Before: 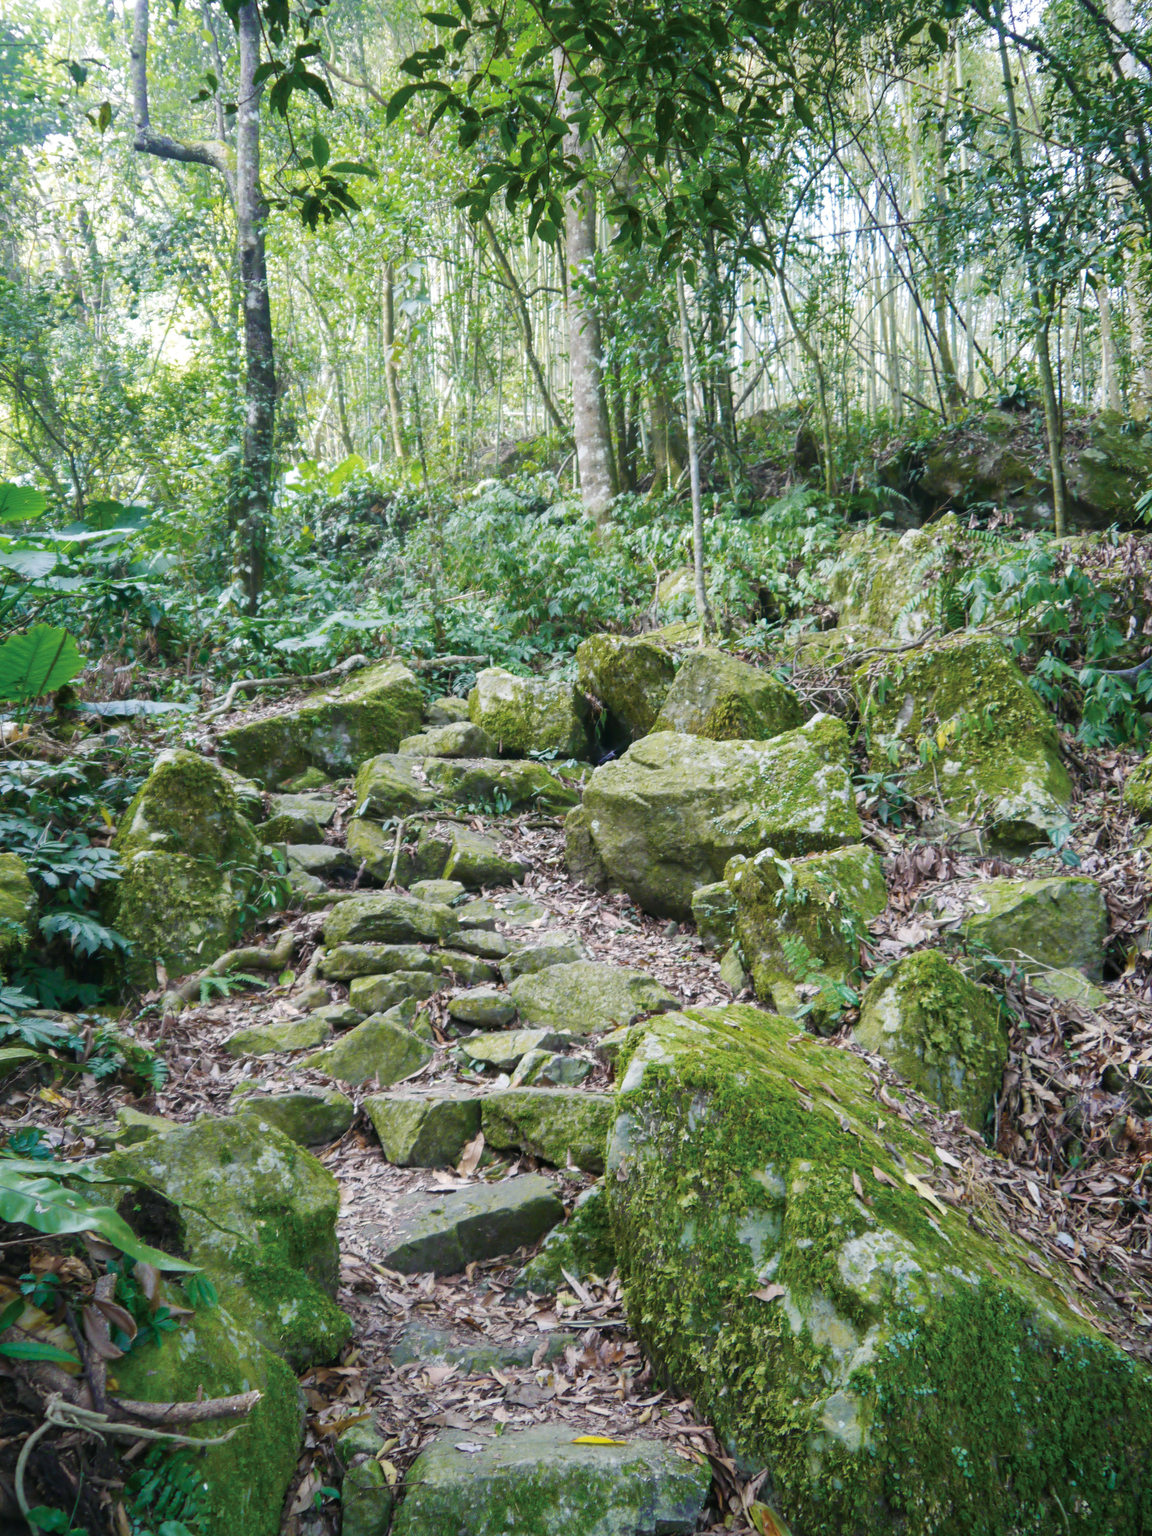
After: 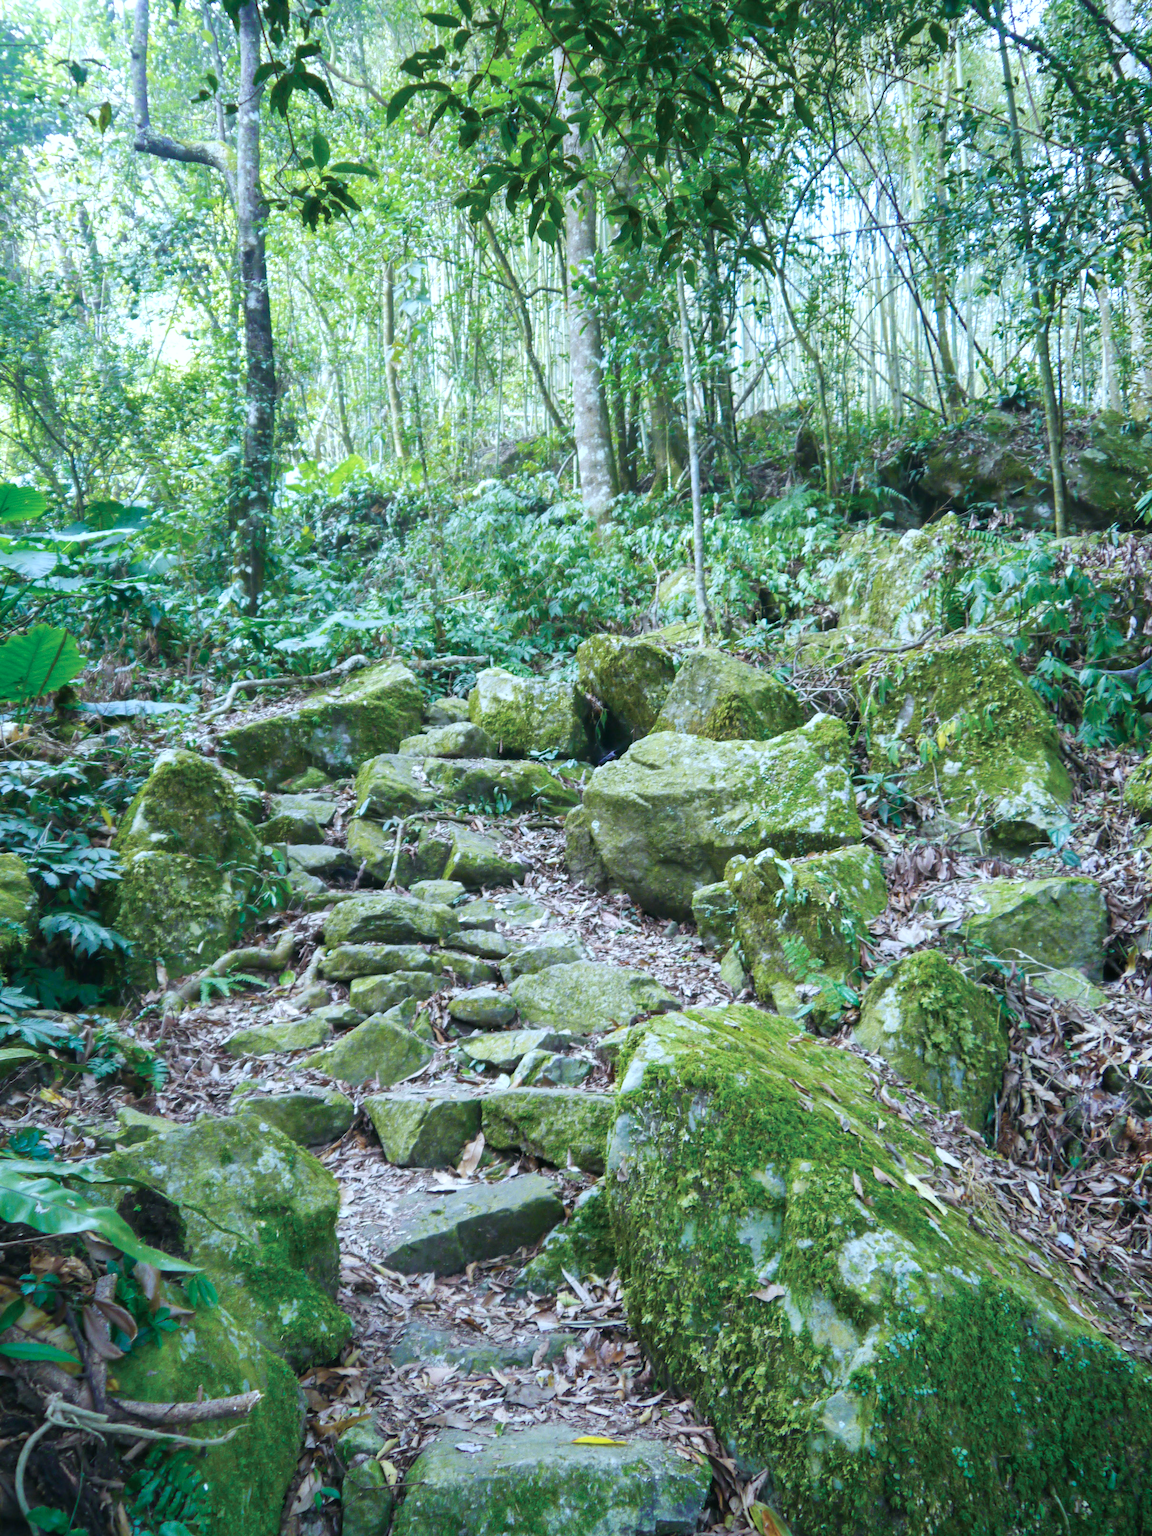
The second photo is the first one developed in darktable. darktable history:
exposure: exposure 0.258 EV, compensate highlight preservation false
color calibration: illuminant Planckian (black body), x 0.375, y 0.373, temperature 4117 K
